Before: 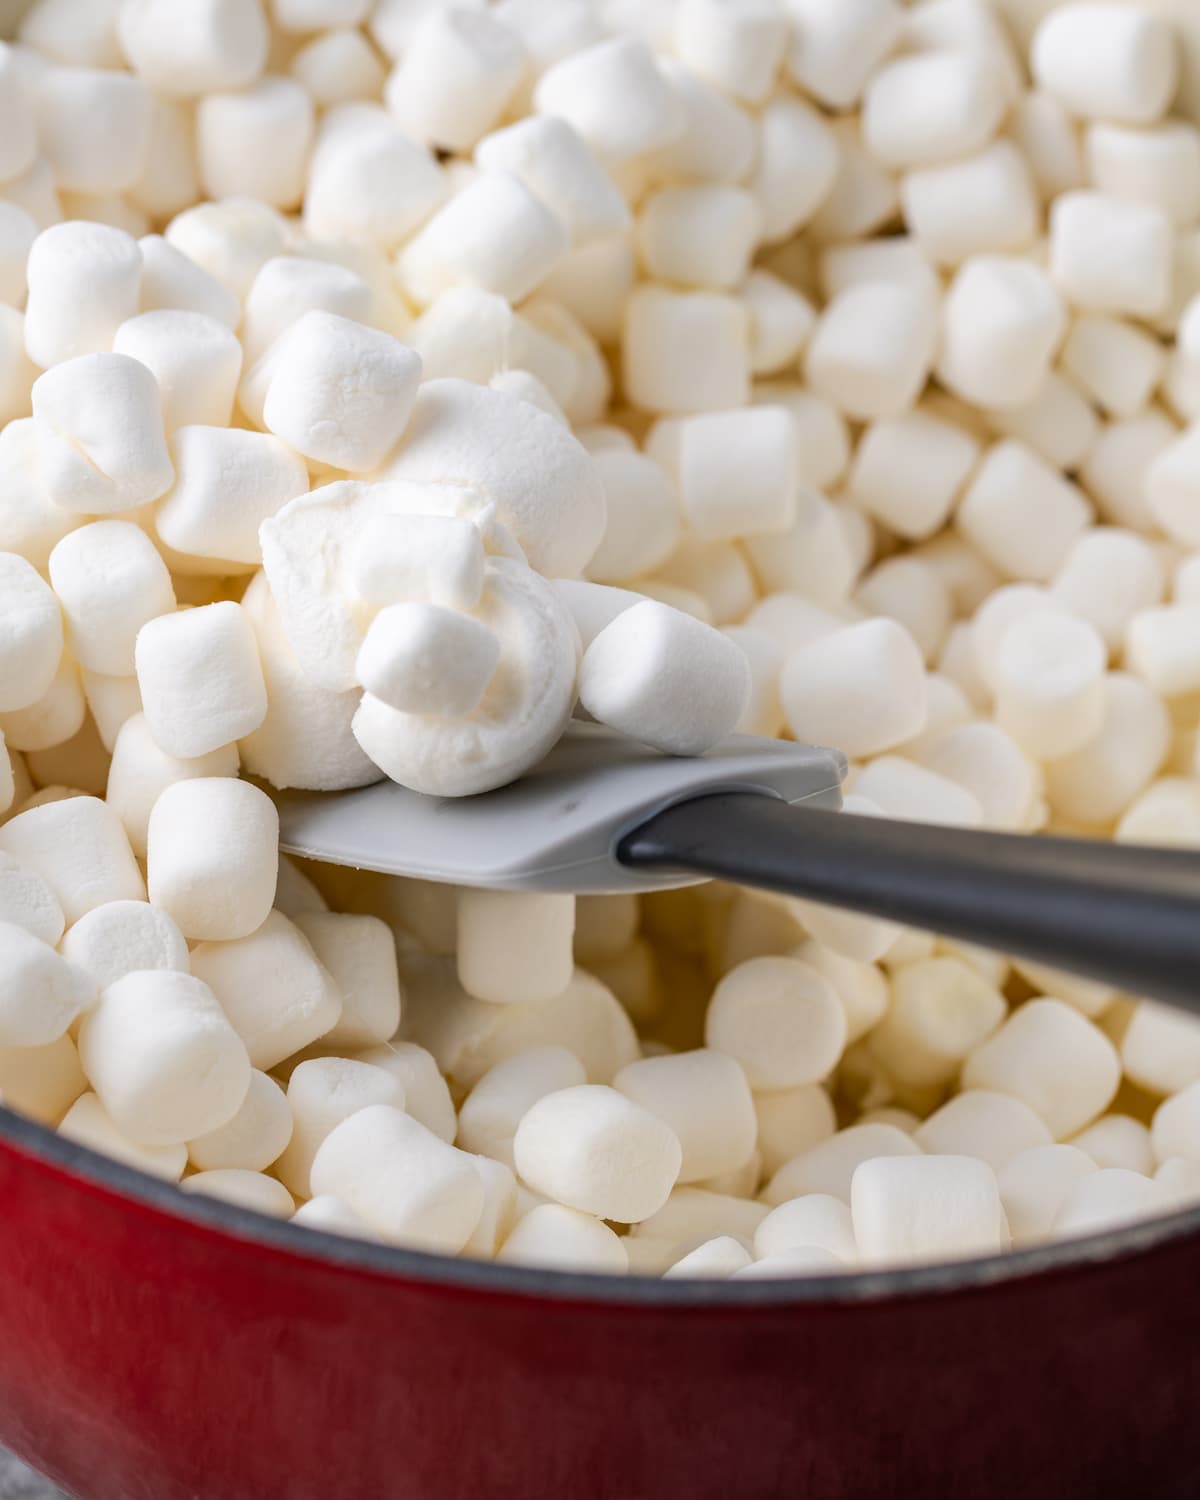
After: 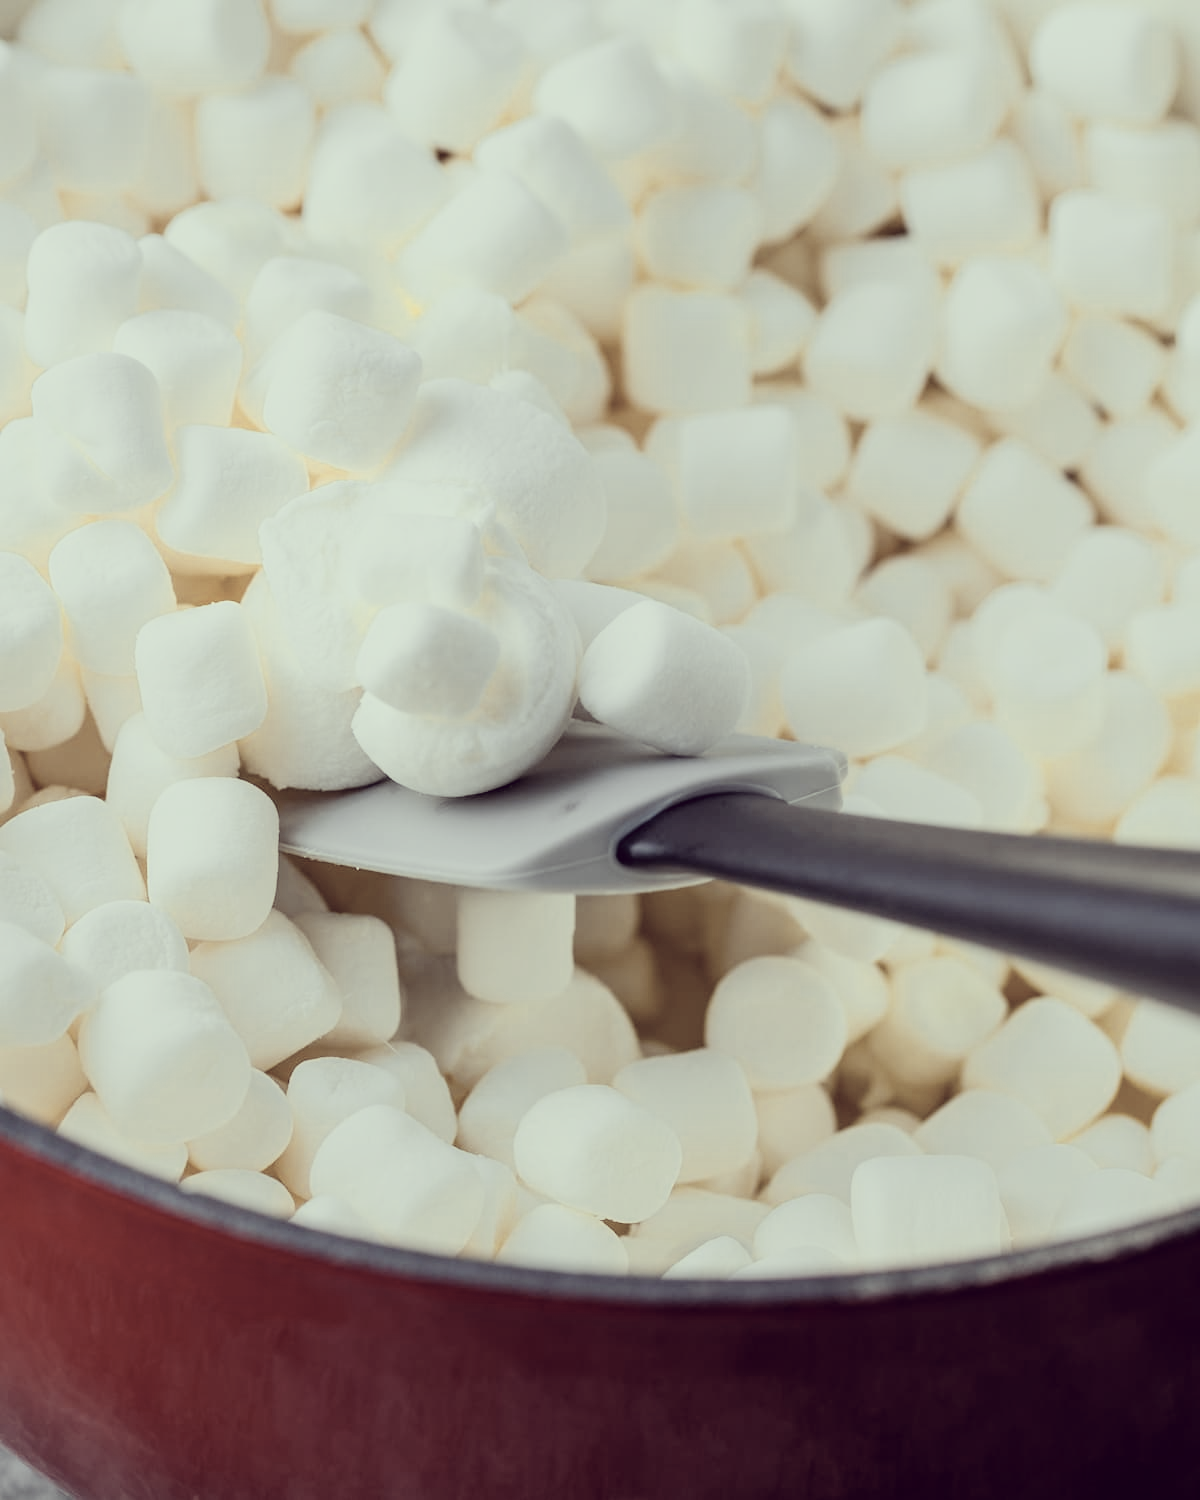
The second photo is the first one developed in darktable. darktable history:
color zones: curves: ch0 [(0.004, 0.305) (0.261, 0.623) (0.389, 0.399) (0.708, 0.571) (0.947, 0.34)]; ch1 [(0.025, 0.645) (0.229, 0.584) (0.326, 0.551) (0.484, 0.262) (0.757, 0.643)]
contrast brightness saturation: contrast -0.02, brightness -0.01, saturation 0.027
color balance rgb: perceptual saturation grading › global saturation -0.058%, perceptual brilliance grading › global brilliance 19.737%
filmic rgb: black relative exposure -7.65 EV, white relative exposure 4.56 EV, hardness 3.61, contrast 0.995
color correction: highlights a* -20.89, highlights b* 19.97, shadows a* 19.44, shadows b* -19.79, saturation 0.377
